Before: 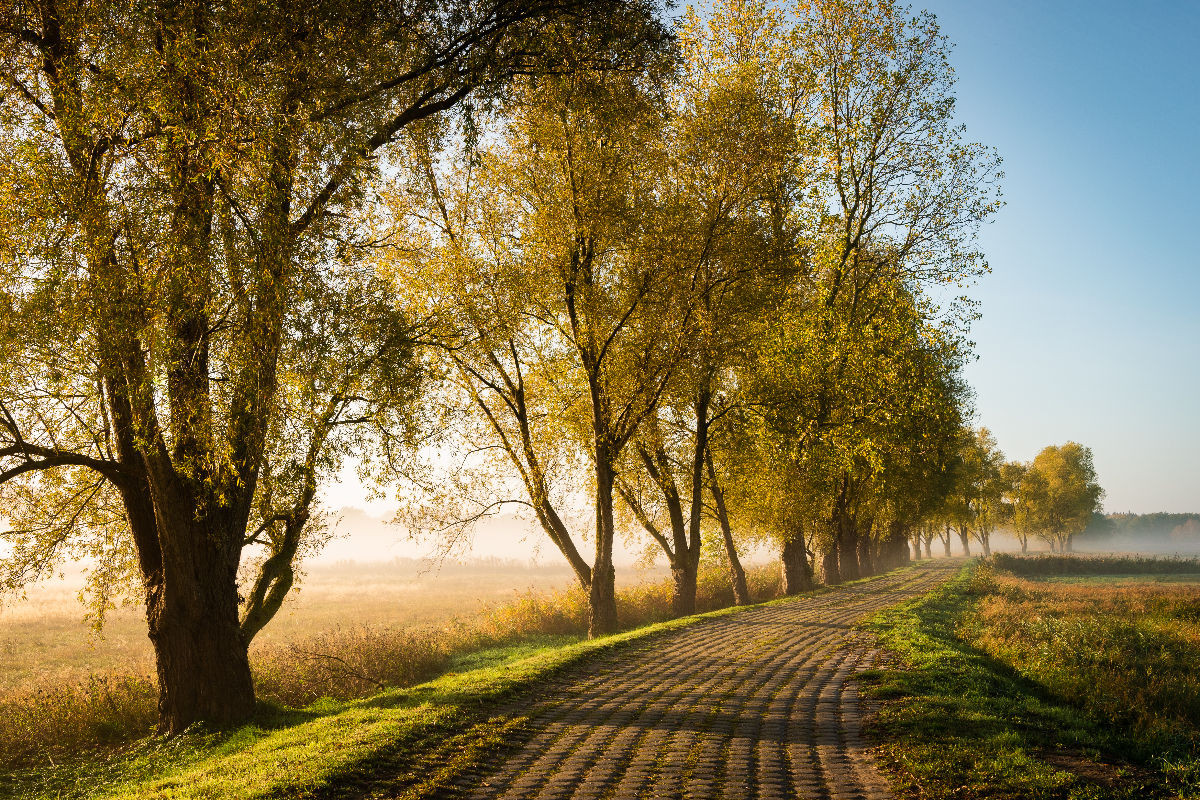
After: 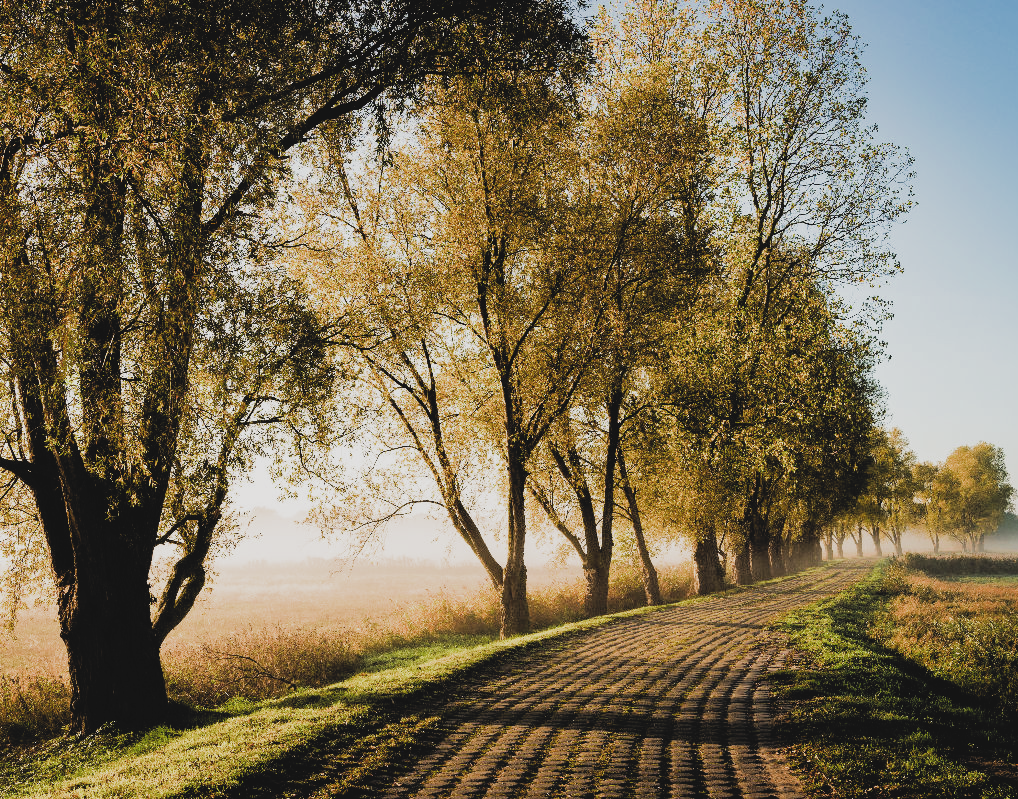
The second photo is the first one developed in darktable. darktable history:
crop: left 7.35%, right 7.788%
filmic rgb: black relative exposure -5.14 EV, white relative exposure 3.98 EV, threshold 6 EV, hardness 2.89, contrast 1.406, highlights saturation mix -19.18%, add noise in highlights 0, preserve chrominance max RGB, color science v3 (2019), use custom middle-gray values true, contrast in highlights soft, enable highlight reconstruction true
contrast brightness saturation: contrast -0.095, brightness 0.052, saturation 0.084
